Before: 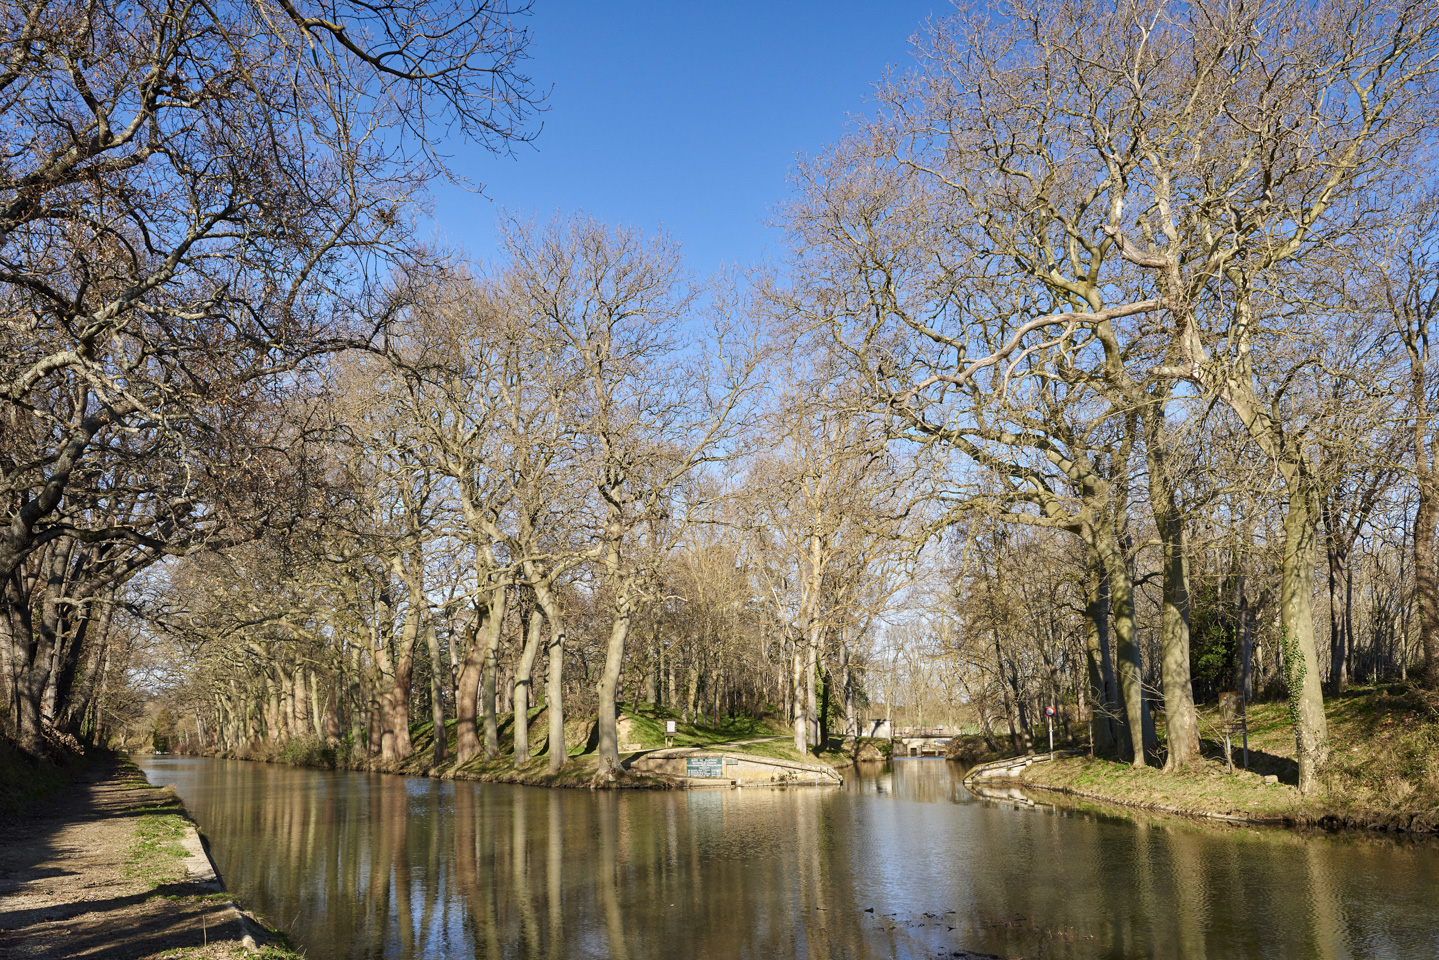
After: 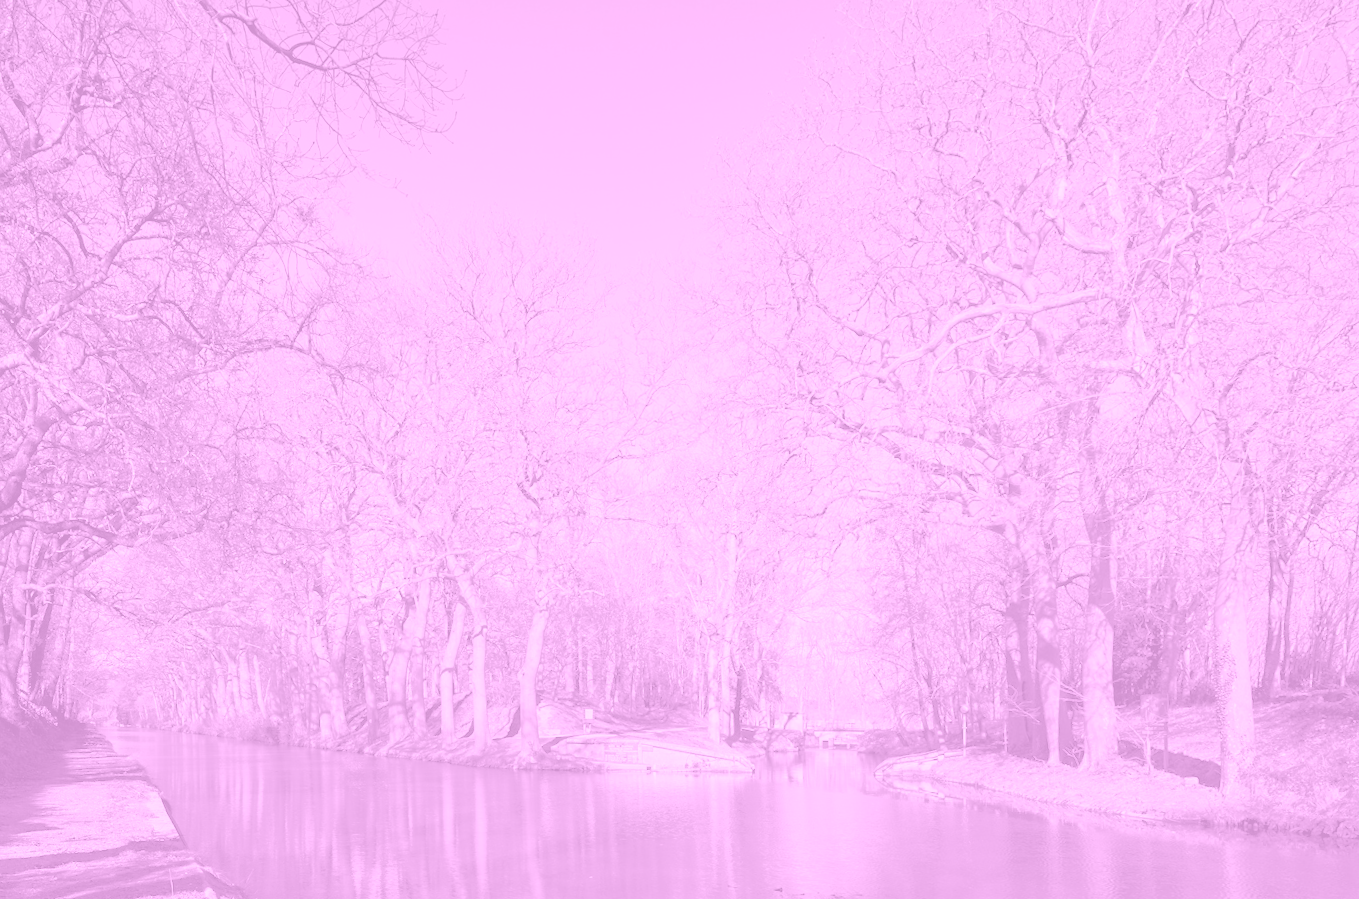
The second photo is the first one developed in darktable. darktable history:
rotate and perspective: rotation 0.062°, lens shift (vertical) 0.115, lens shift (horizontal) -0.133, crop left 0.047, crop right 0.94, crop top 0.061, crop bottom 0.94
white balance: red 0.925, blue 1.046
exposure: exposure 0 EV, compensate highlight preservation false
colorize: hue 331.2°, saturation 75%, source mix 30.28%, lightness 70.52%, version 1
rgb curve: curves: ch0 [(0, 0) (0.072, 0.166) (0.217, 0.293) (0.414, 0.42) (1, 1)], compensate middle gray true, preserve colors basic power
